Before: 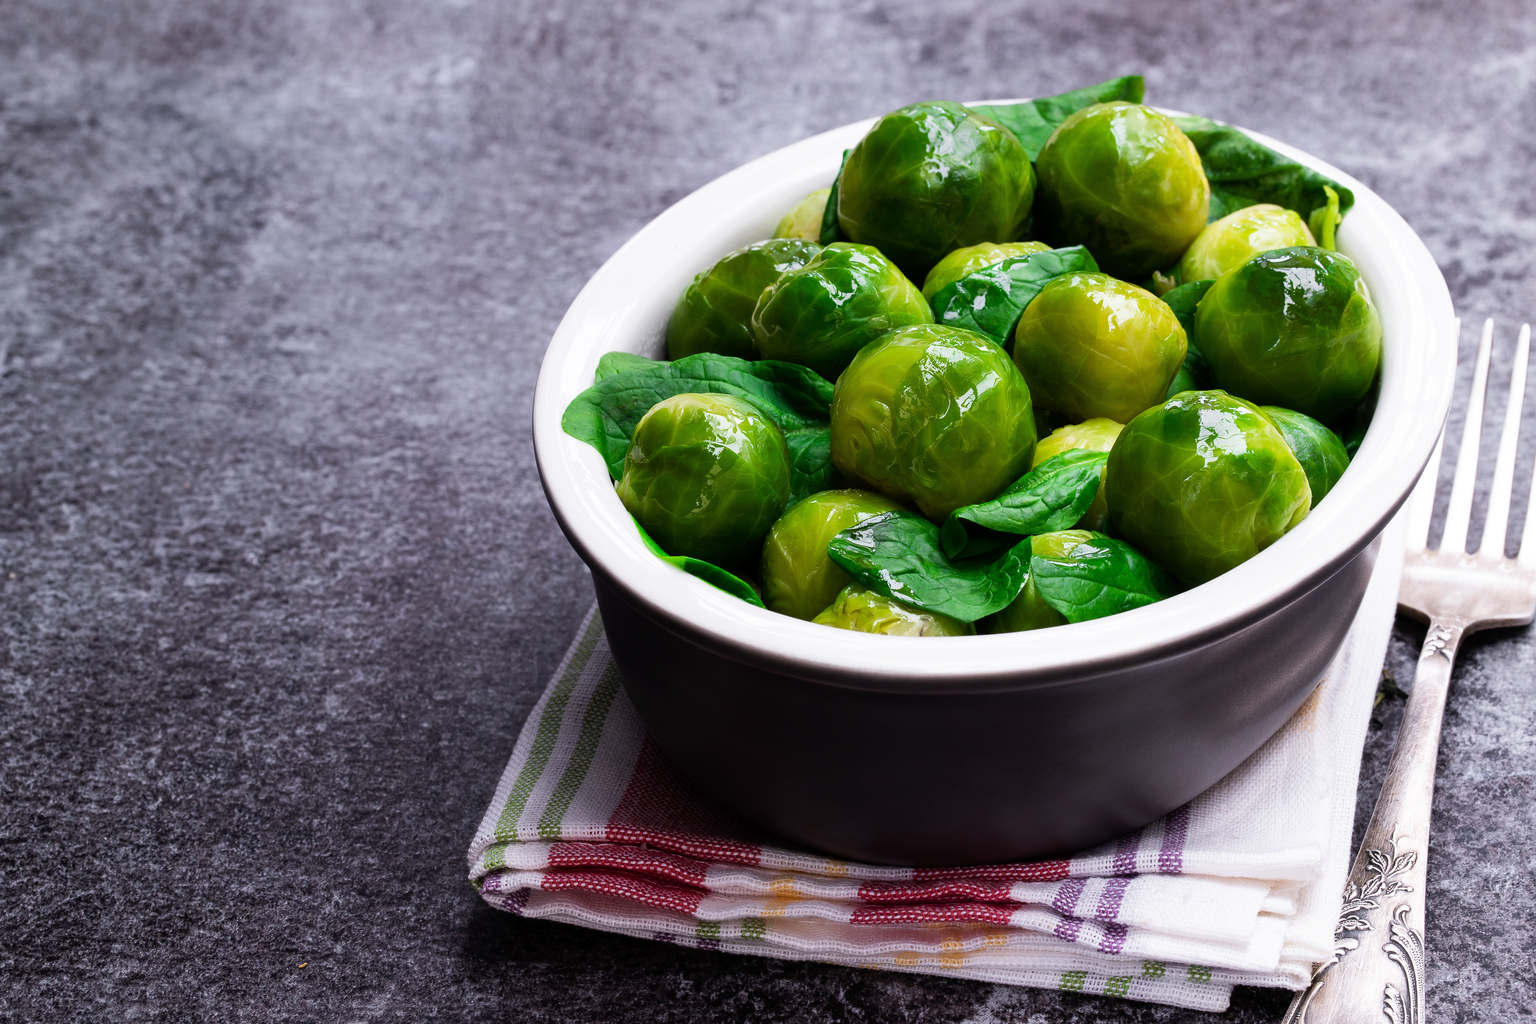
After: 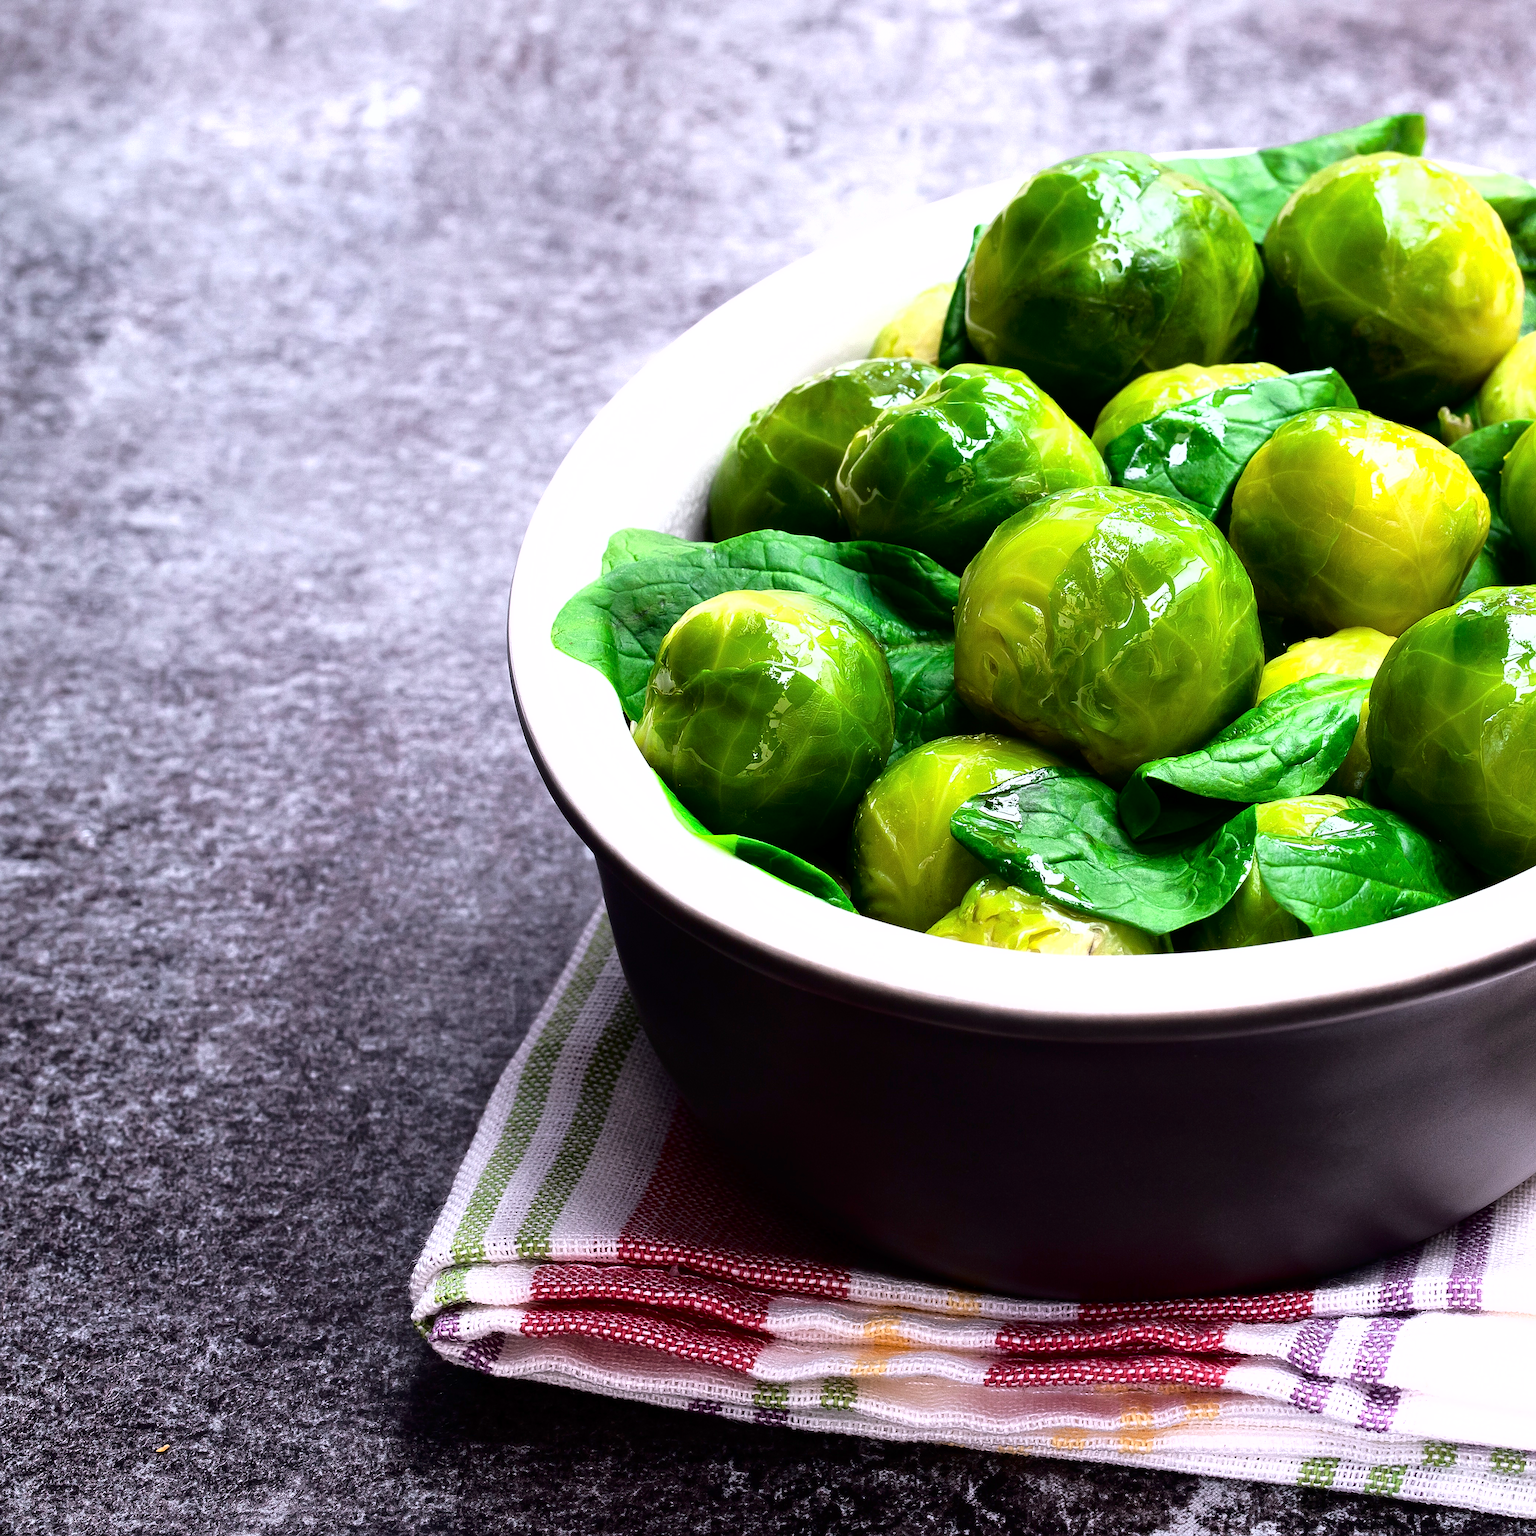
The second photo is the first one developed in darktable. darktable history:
crop and rotate: left 12.673%, right 20.66%
fill light: exposure -2 EV, width 8.6
exposure: exposure 1 EV, compensate highlight preservation false
sharpen: on, module defaults
